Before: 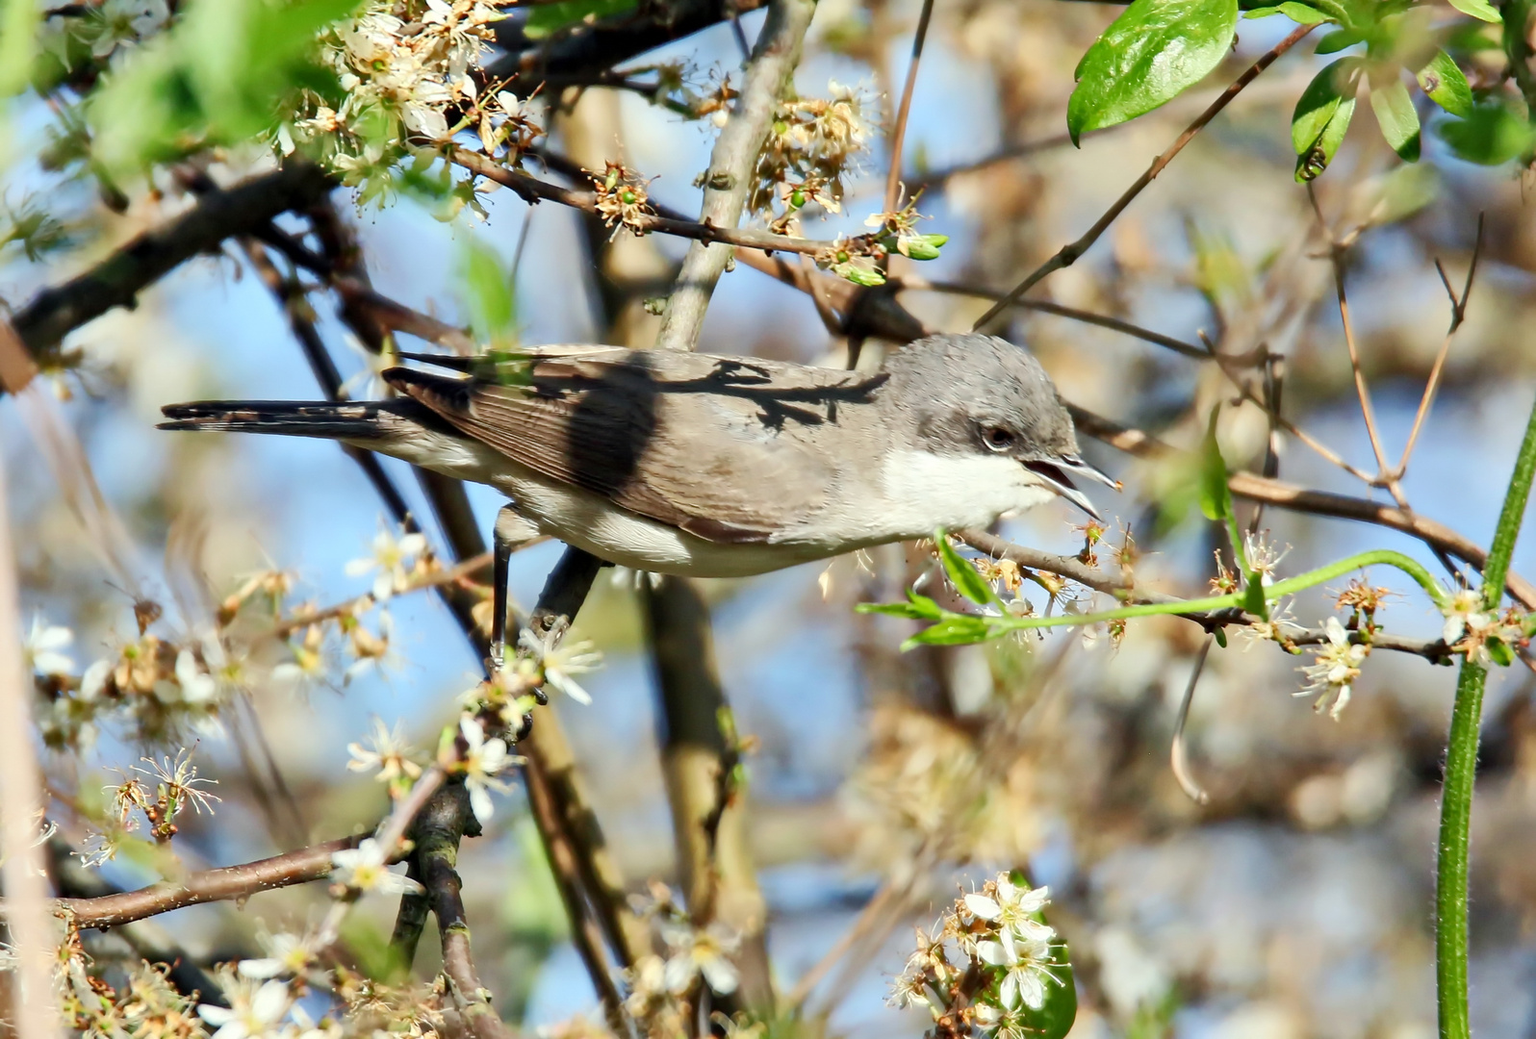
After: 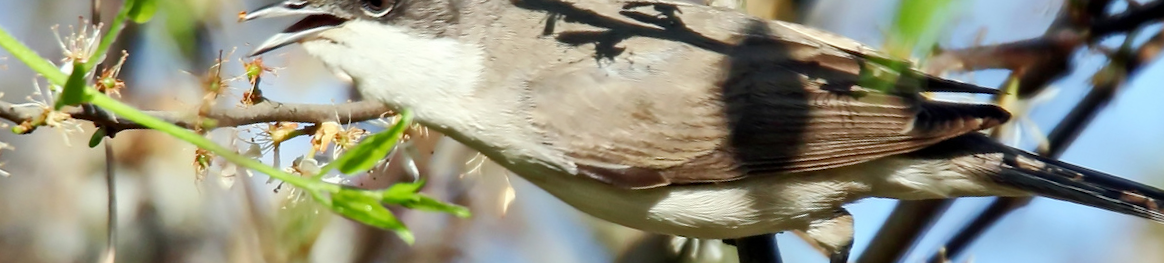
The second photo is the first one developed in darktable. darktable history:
rotate and perspective: automatic cropping original format, crop left 0, crop top 0
crop and rotate: angle 16.12°, top 30.835%, bottom 35.653%
